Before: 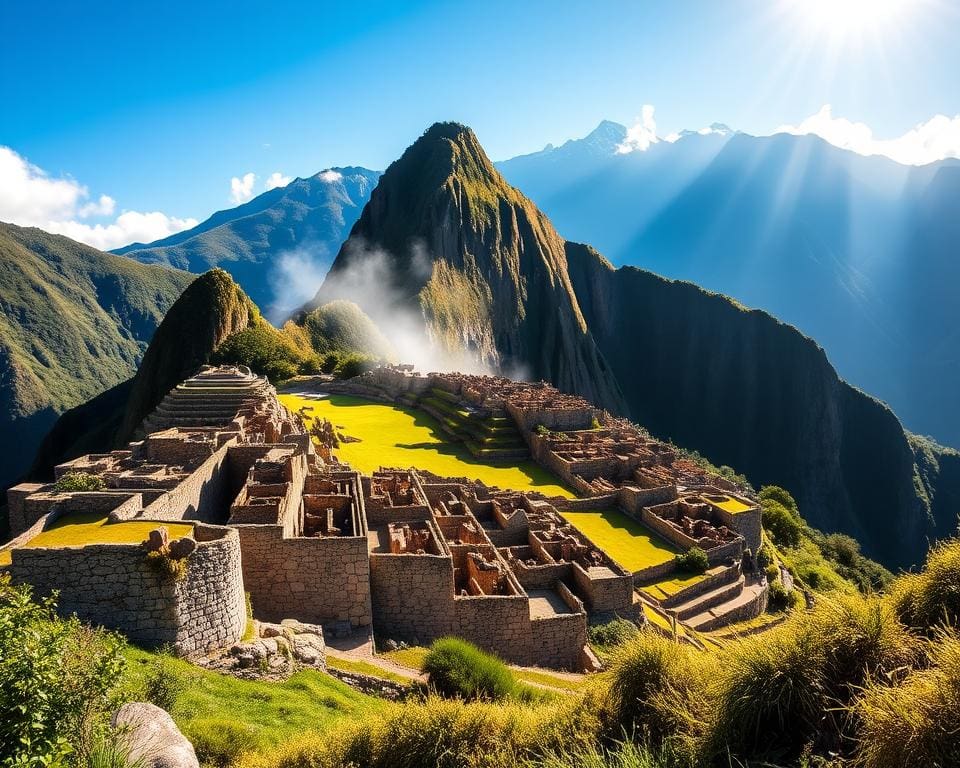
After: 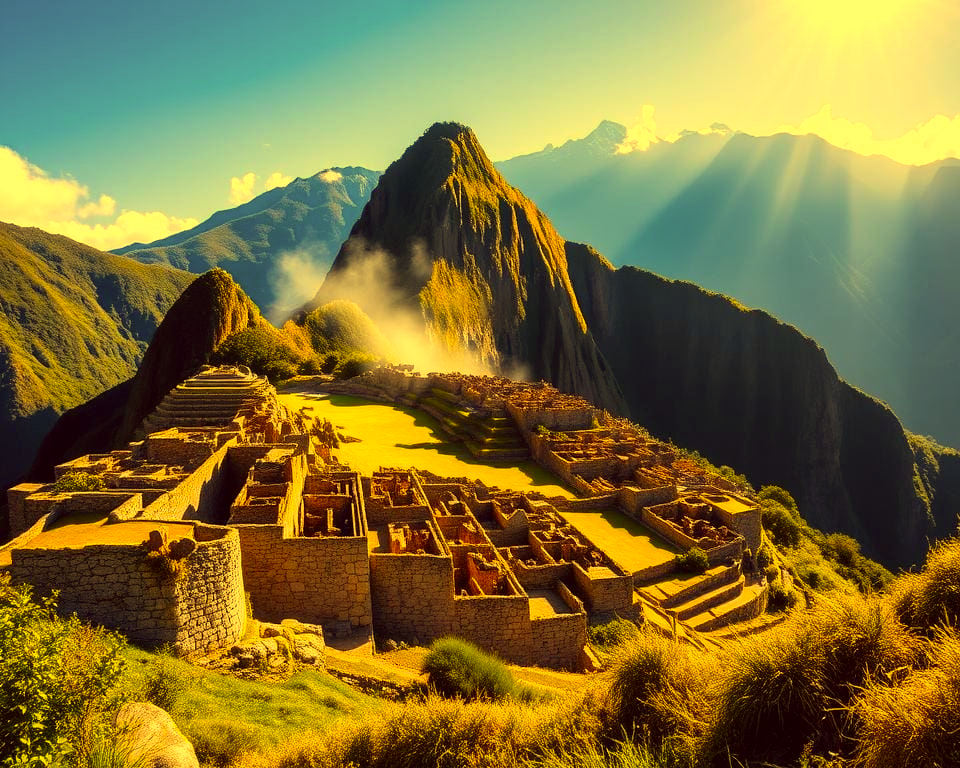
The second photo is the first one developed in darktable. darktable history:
color calibration: output colorfulness [0, 0.315, 0, 0], x 0.341, y 0.355, temperature 5166 K
white balance: red 1.123, blue 0.83
color correction: highlights a* -0.482, highlights b* 40, shadows a* 9.8, shadows b* -0.161
